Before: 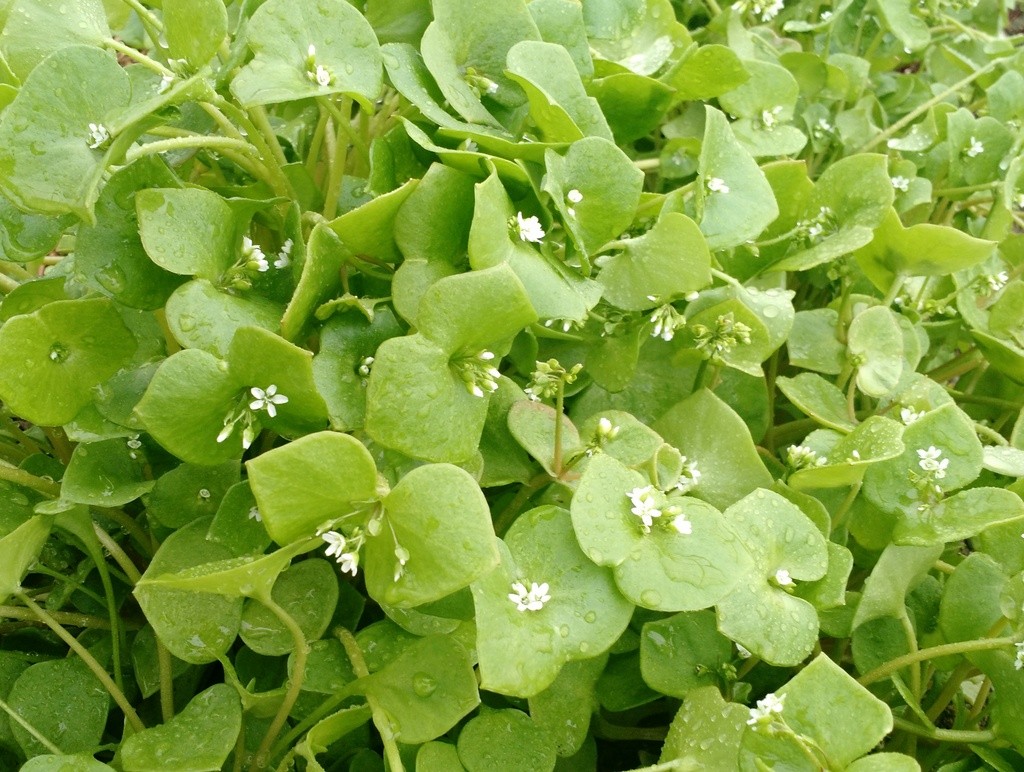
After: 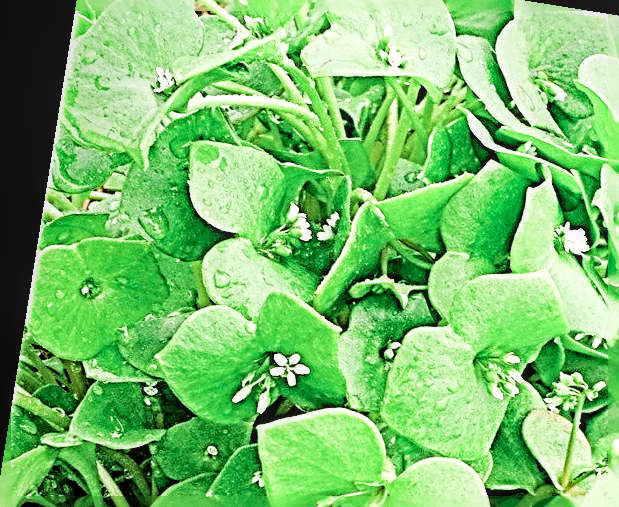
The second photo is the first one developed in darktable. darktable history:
local contrast: on, module defaults
filmic rgb: black relative exposure -5 EV, hardness 2.88, contrast 1.3, highlights saturation mix -30%
crop and rotate: left 3.047%, top 7.509%, right 42.236%, bottom 37.598%
rotate and perspective: rotation 9.12°, automatic cropping off
sharpen: radius 4.001, amount 2
color zones: curves: ch2 [(0, 0.5) (0.143, 0.517) (0.286, 0.571) (0.429, 0.522) (0.571, 0.5) (0.714, 0.5) (0.857, 0.5) (1, 0.5)]
exposure: black level correction 0, exposure 1.2 EV, compensate exposure bias true, compensate highlight preservation false
